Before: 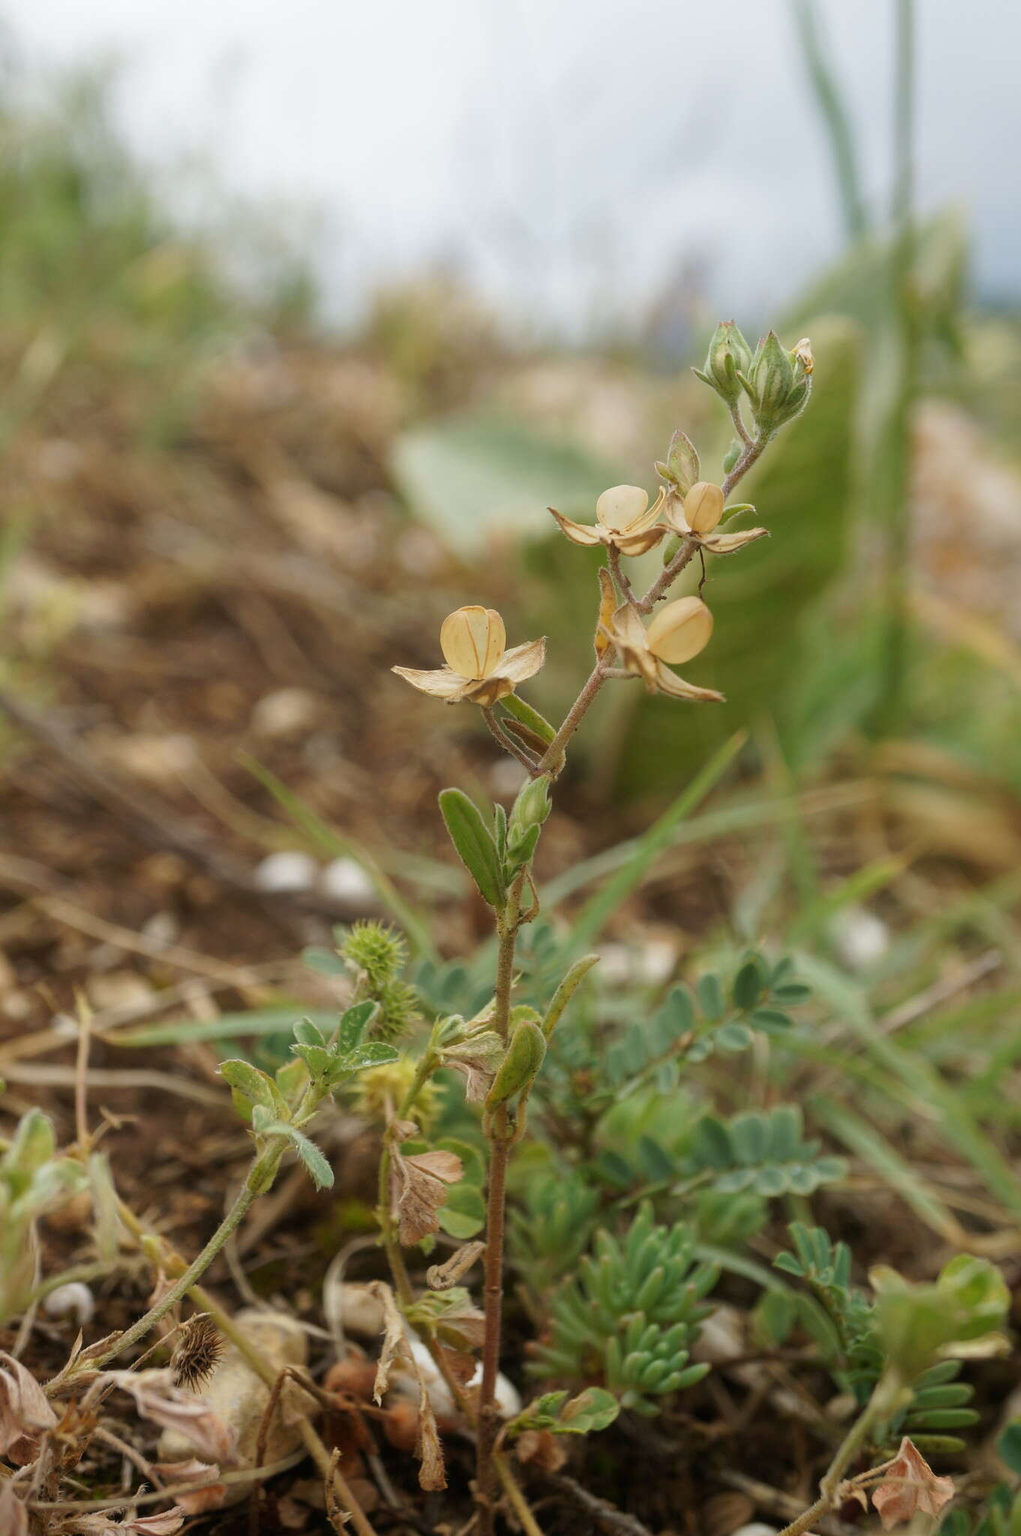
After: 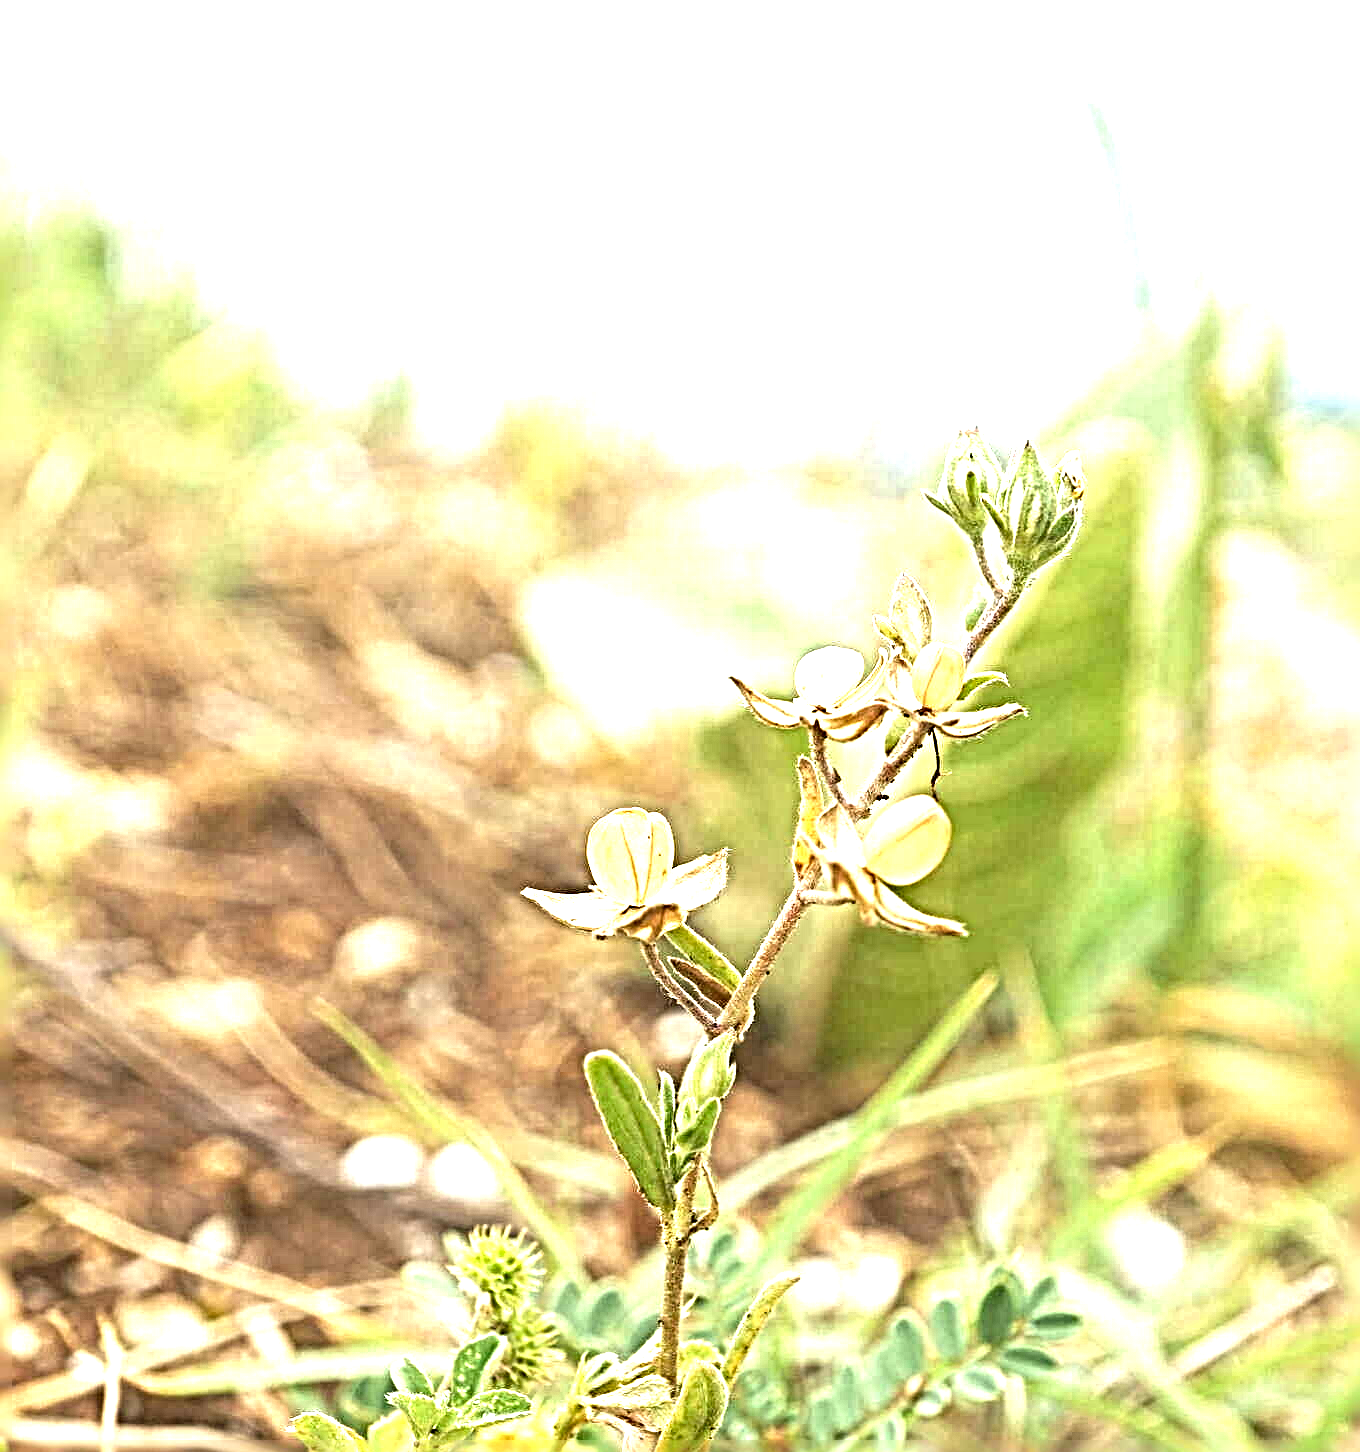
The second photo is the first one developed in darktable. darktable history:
sharpen: radius 6.279, amount 1.791, threshold 0.097
exposure: exposure 1.991 EV, compensate exposure bias true, compensate highlight preservation false
crop: right 0.001%, bottom 29.067%
